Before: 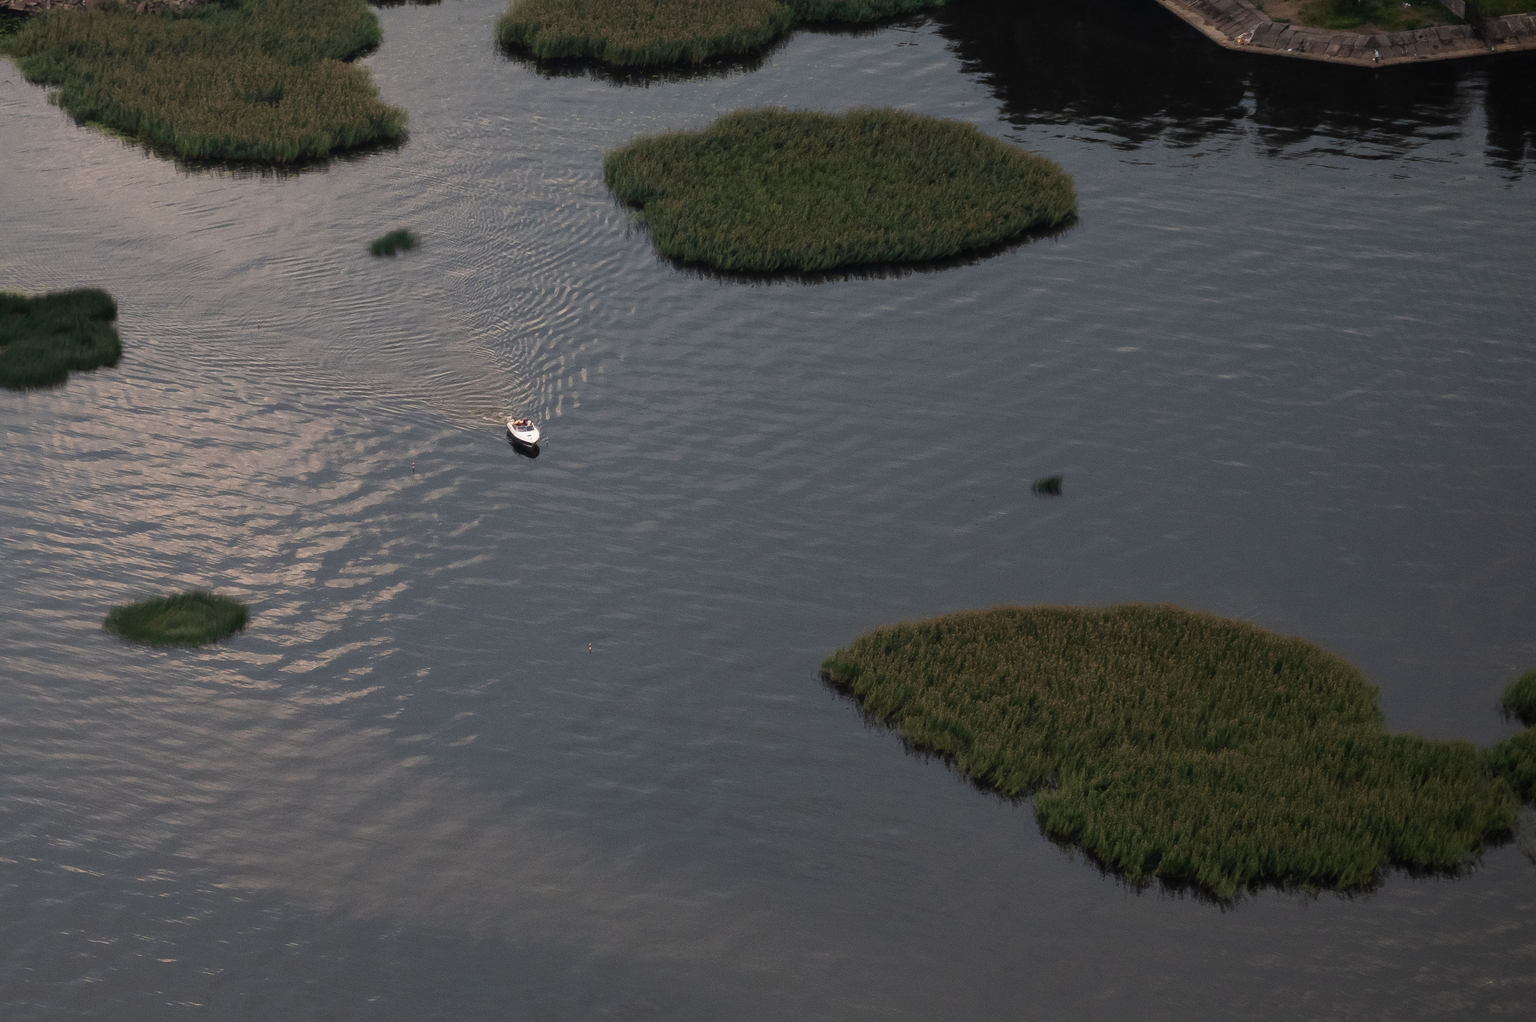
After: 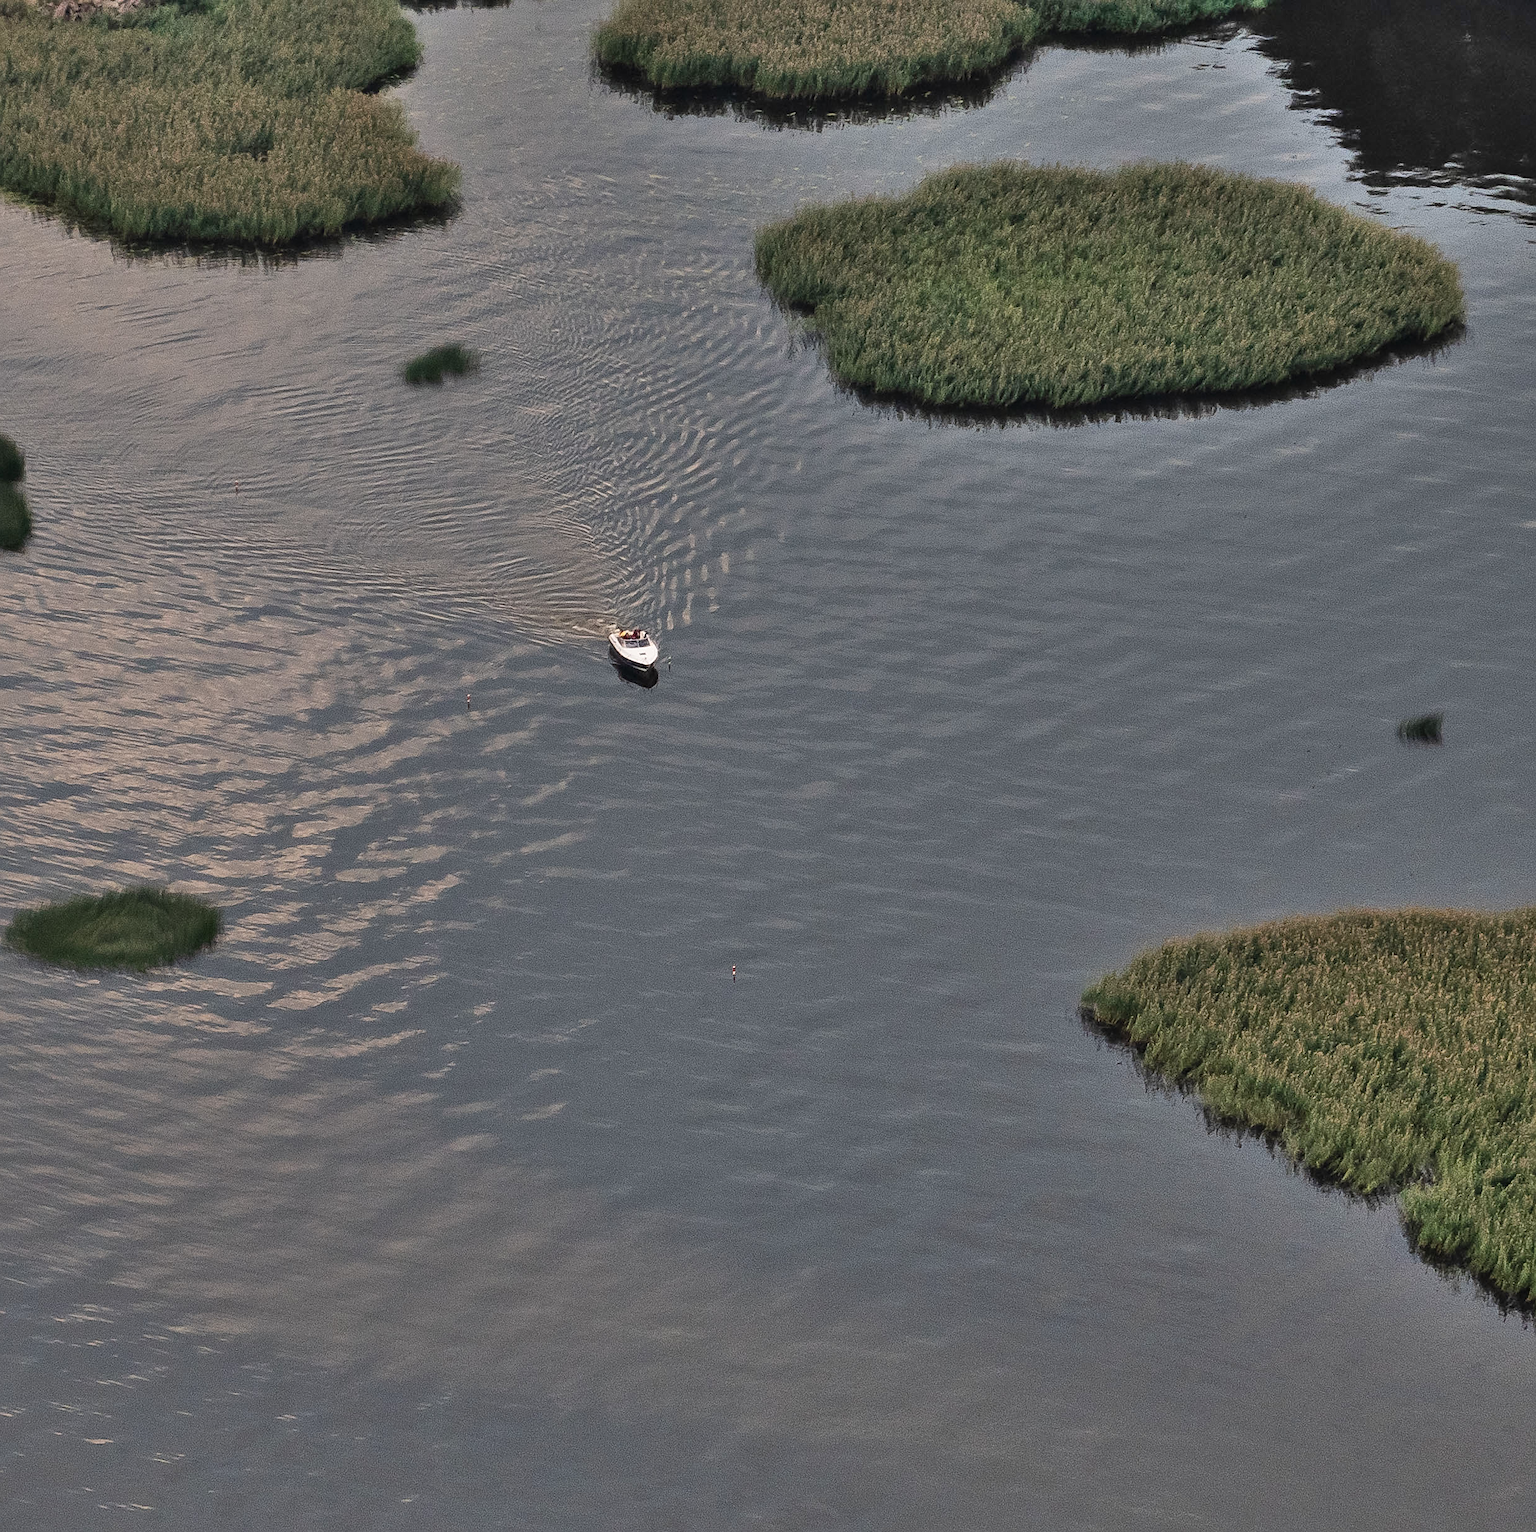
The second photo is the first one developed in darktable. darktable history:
sharpen: on, module defaults
crop and rotate: left 6.617%, right 26.717%
shadows and highlights: shadows 75, highlights -60.85, soften with gaussian
